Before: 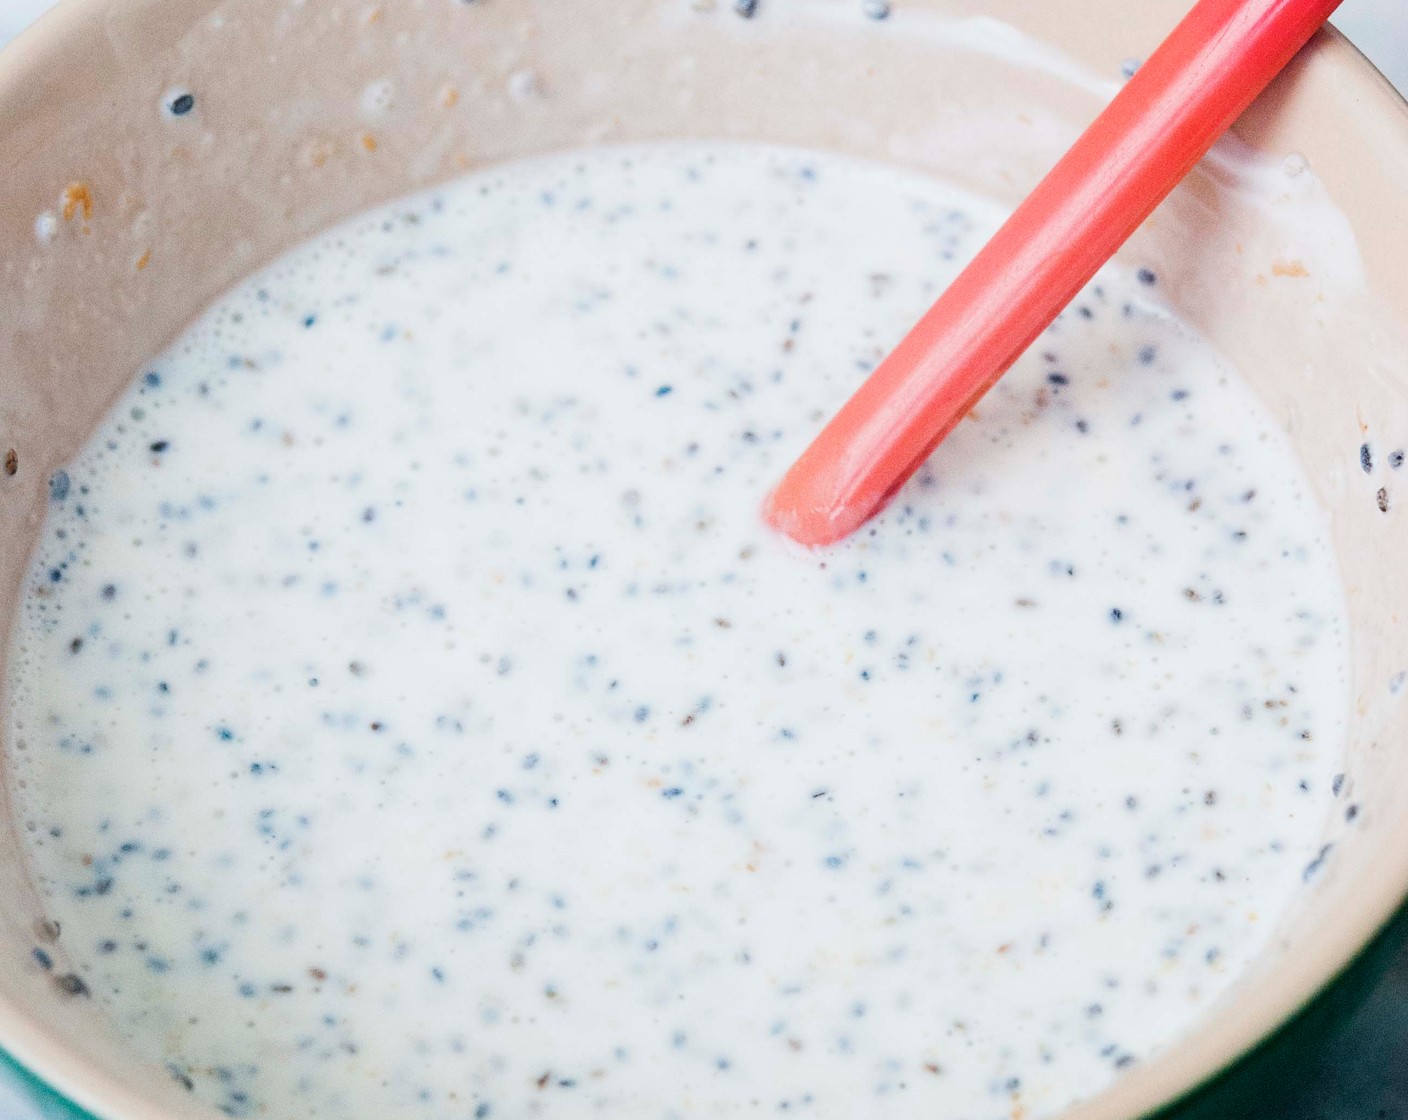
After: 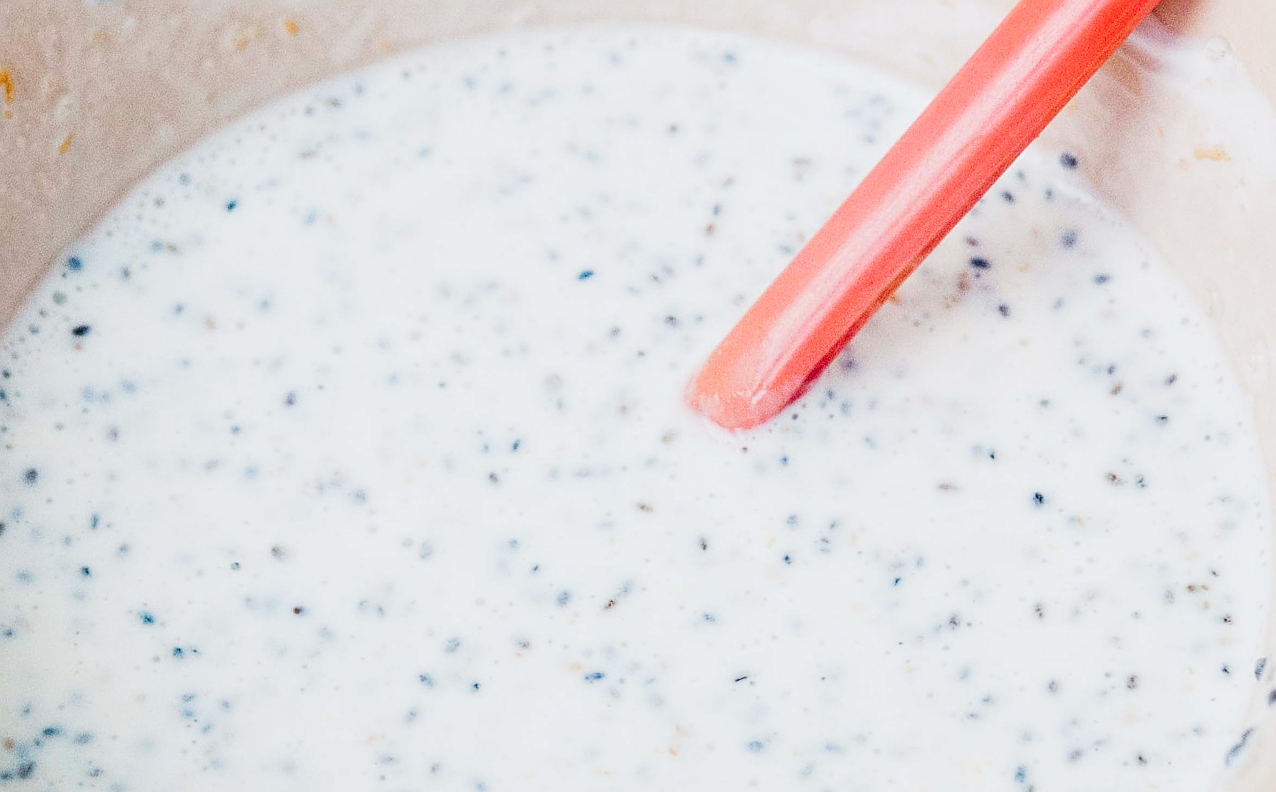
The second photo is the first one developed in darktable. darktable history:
crop: left 5.554%, top 10.395%, right 3.805%, bottom 18.832%
shadows and highlights: shadows 19.96, highlights -19.64, soften with gaussian
tone curve: curves: ch0 [(0, 0) (0.071, 0.047) (0.266, 0.26) (0.491, 0.552) (0.753, 0.818) (1, 0.983)]; ch1 [(0, 0) (0.346, 0.307) (0.408, 0.369) (0.463, 0.443) (0.482, 0.493) (0.502, 0.5) (0.517, 0.518) (0.55, 0.573) (0.597, 0.641) (0.651, 0.709) (1, 1)]; ch2 [(0, 0) (0.346, 0.34) (0.434, 0.46) (0.485, 0.494) (0.5, 0.494) (0.517, 0.506) (0.535, 0.545) (0.583, 0.634) (0.625, 0.686) (1, 1)], preserve colors none
sharpen: on, module defaults
